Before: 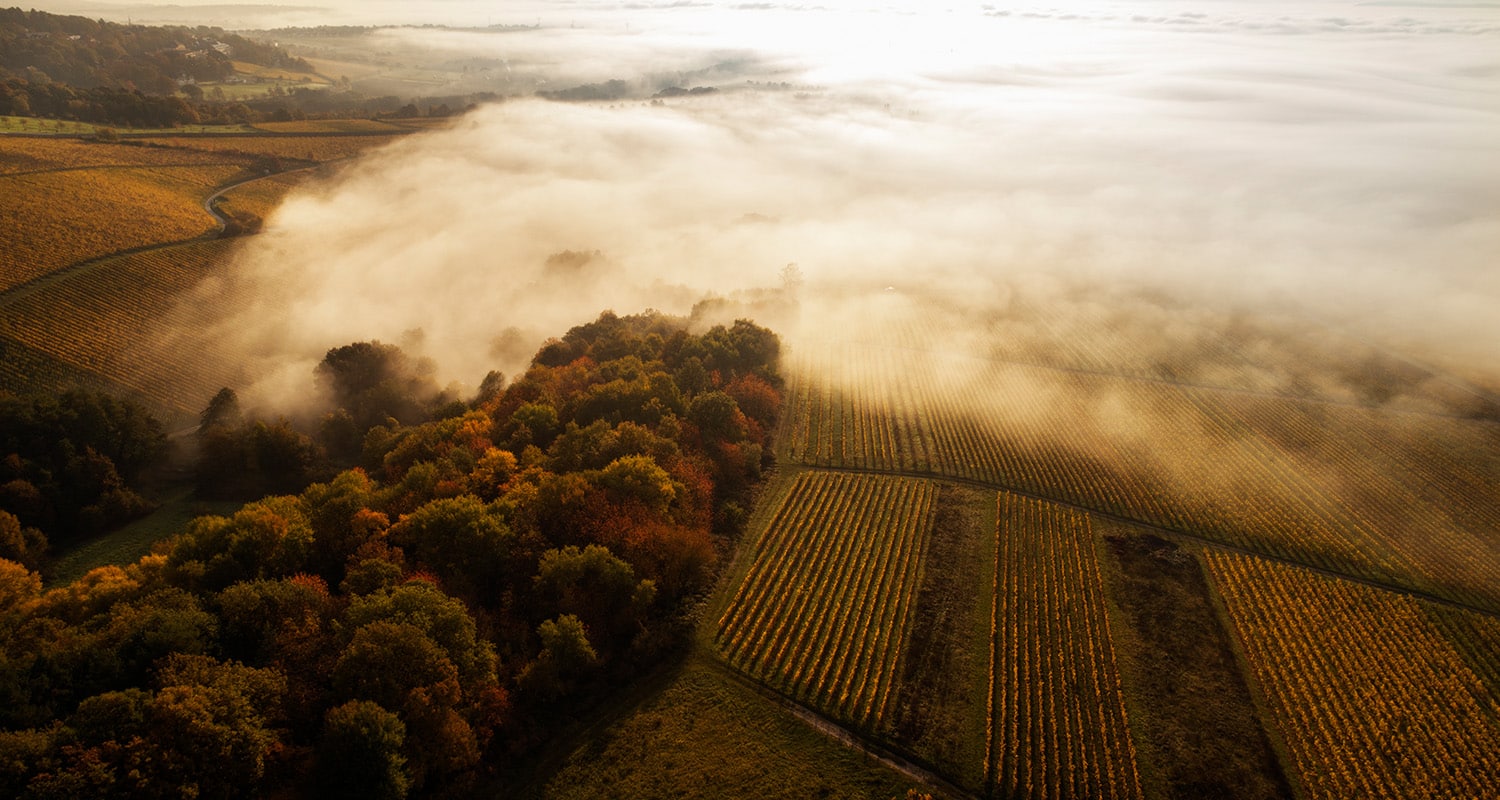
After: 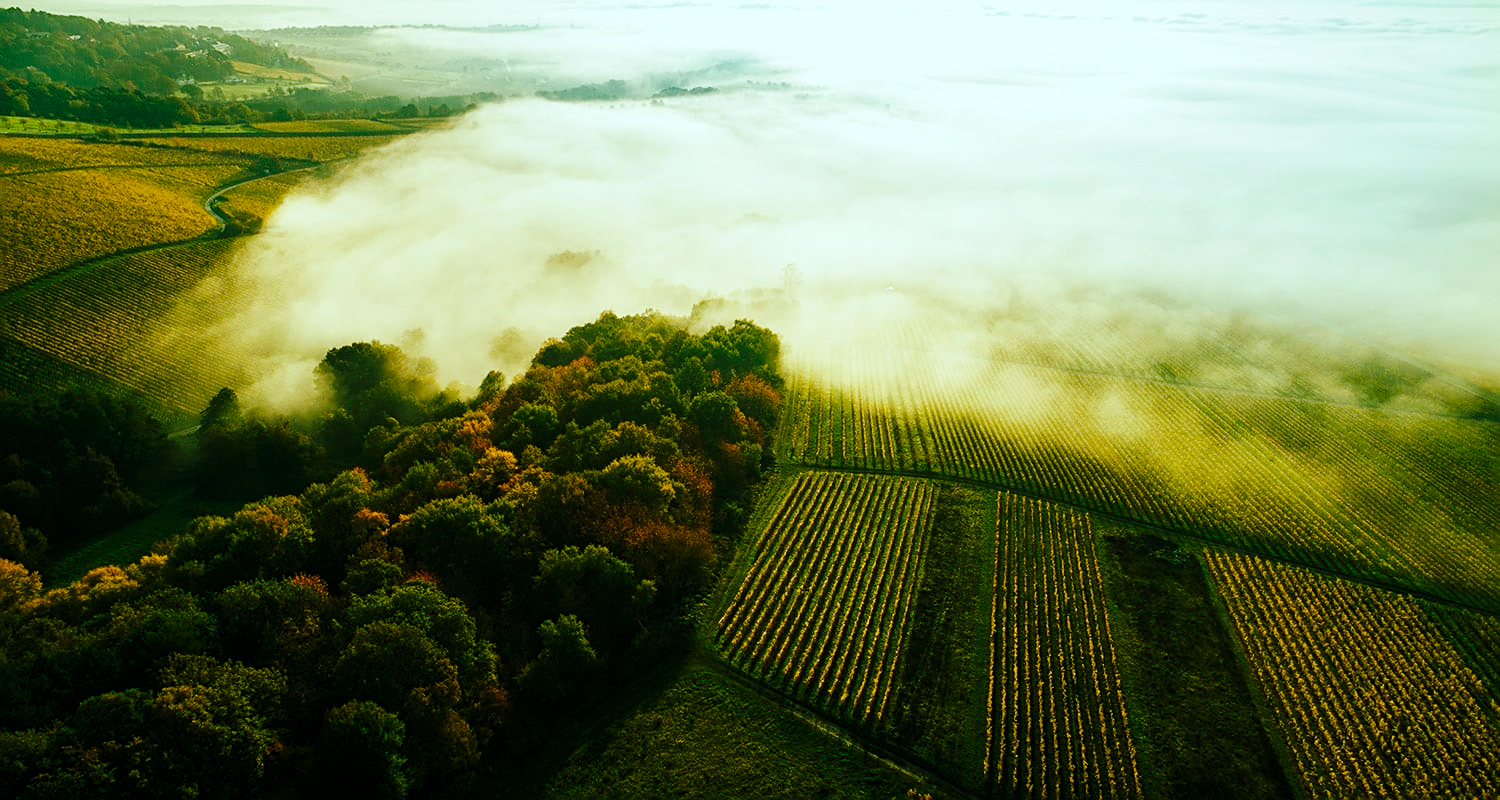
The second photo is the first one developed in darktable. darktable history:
sharpen: on, module defaults
base curve: curves: ch0 [(0, 0) (0.036, 0.025) (0.121, 0.166) (0.206, 0.329) (0.605, 0.79) (1, 1)], preserve colors none
color balance rgb: shadows lift › chroma 11.71%, shadows lift › hue 133.46°, power › chroma 2.15%, power › hue 166.83°, highlights gain › chroma 4%, highlights gain › hue 200.2°, perceptual saturation grading › global saturation 18.05%
